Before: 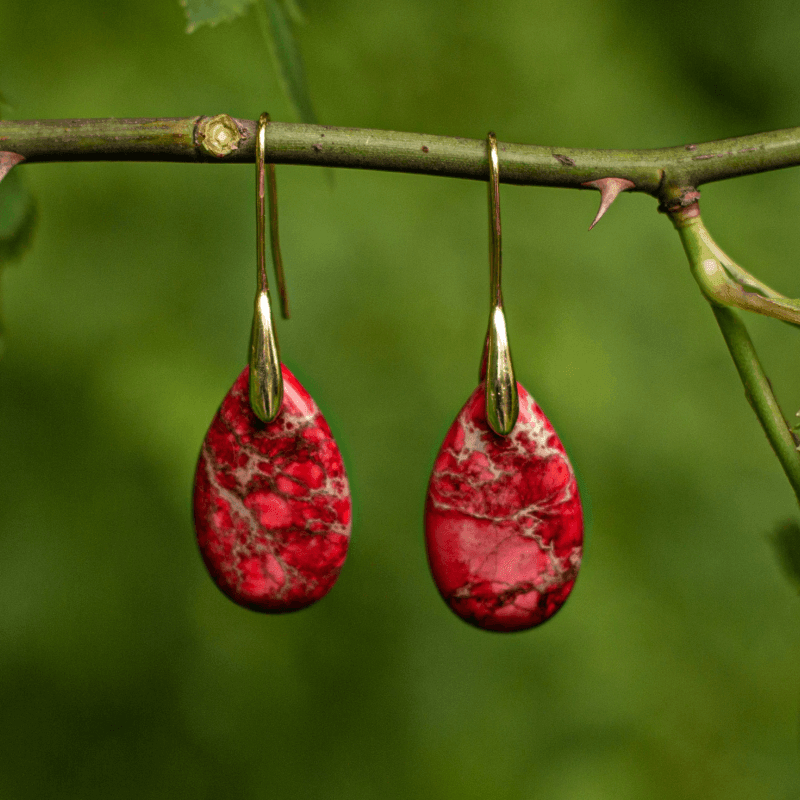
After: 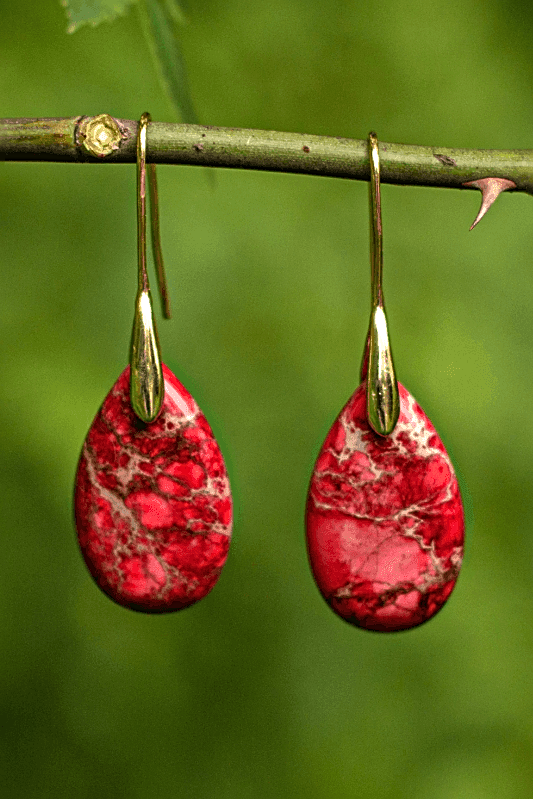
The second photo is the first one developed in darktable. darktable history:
crop and rotate: left 15.055%, right 18.278%
exposure: exposure 0.485 EV, compensate highlight preservation false
sharpen: on, module defaults
